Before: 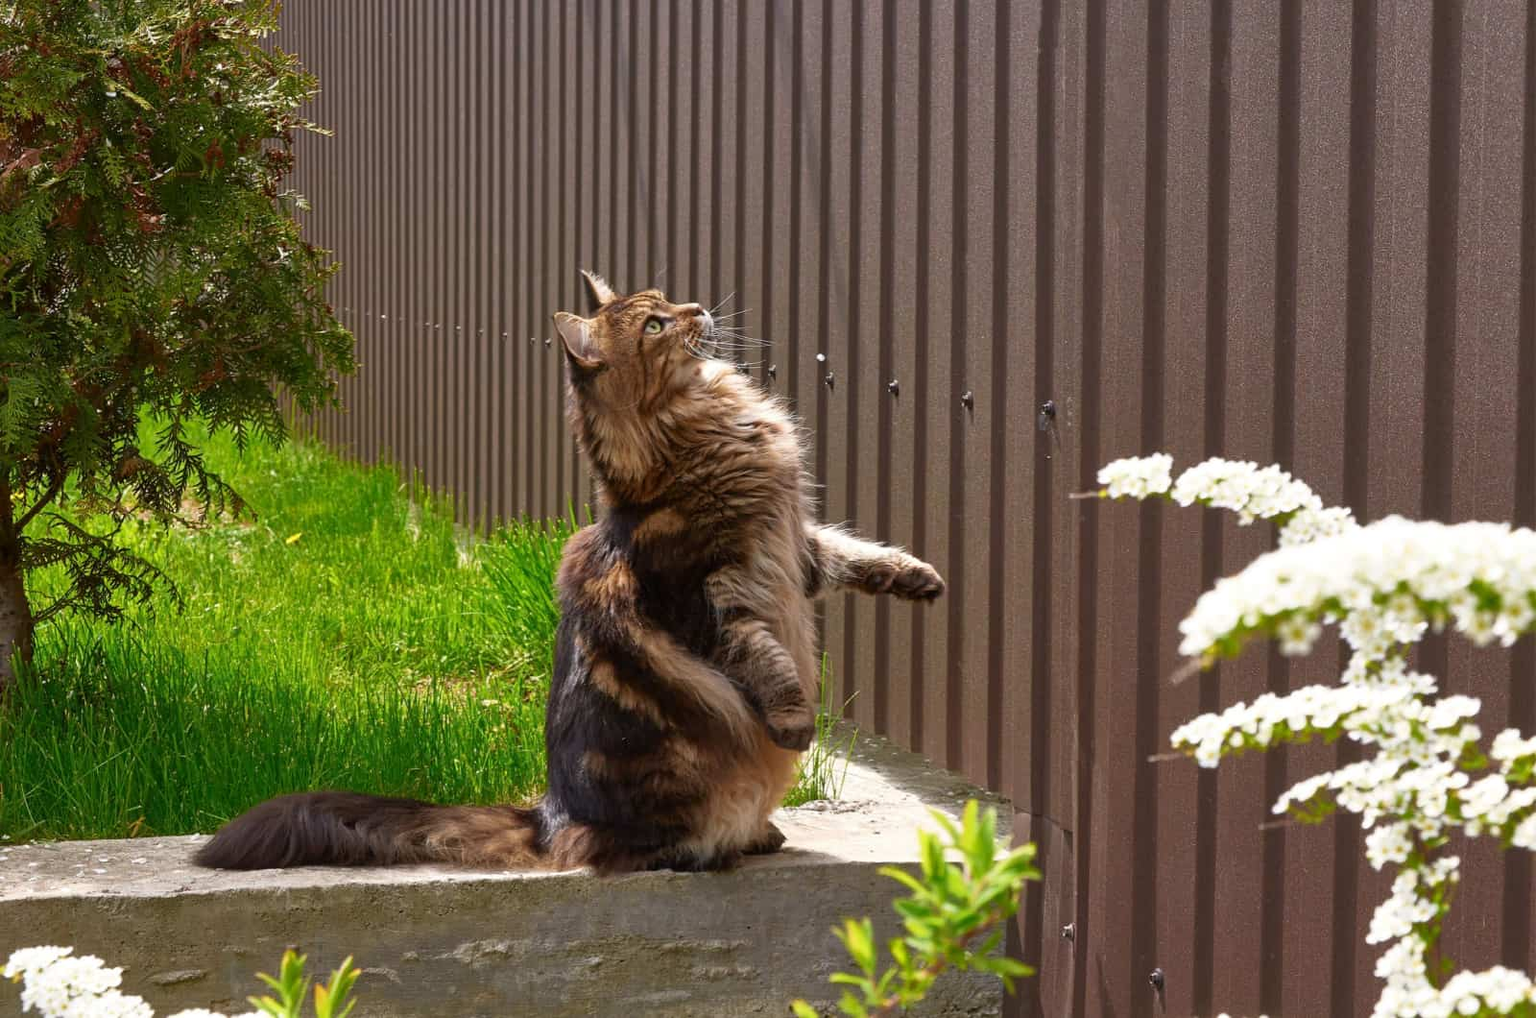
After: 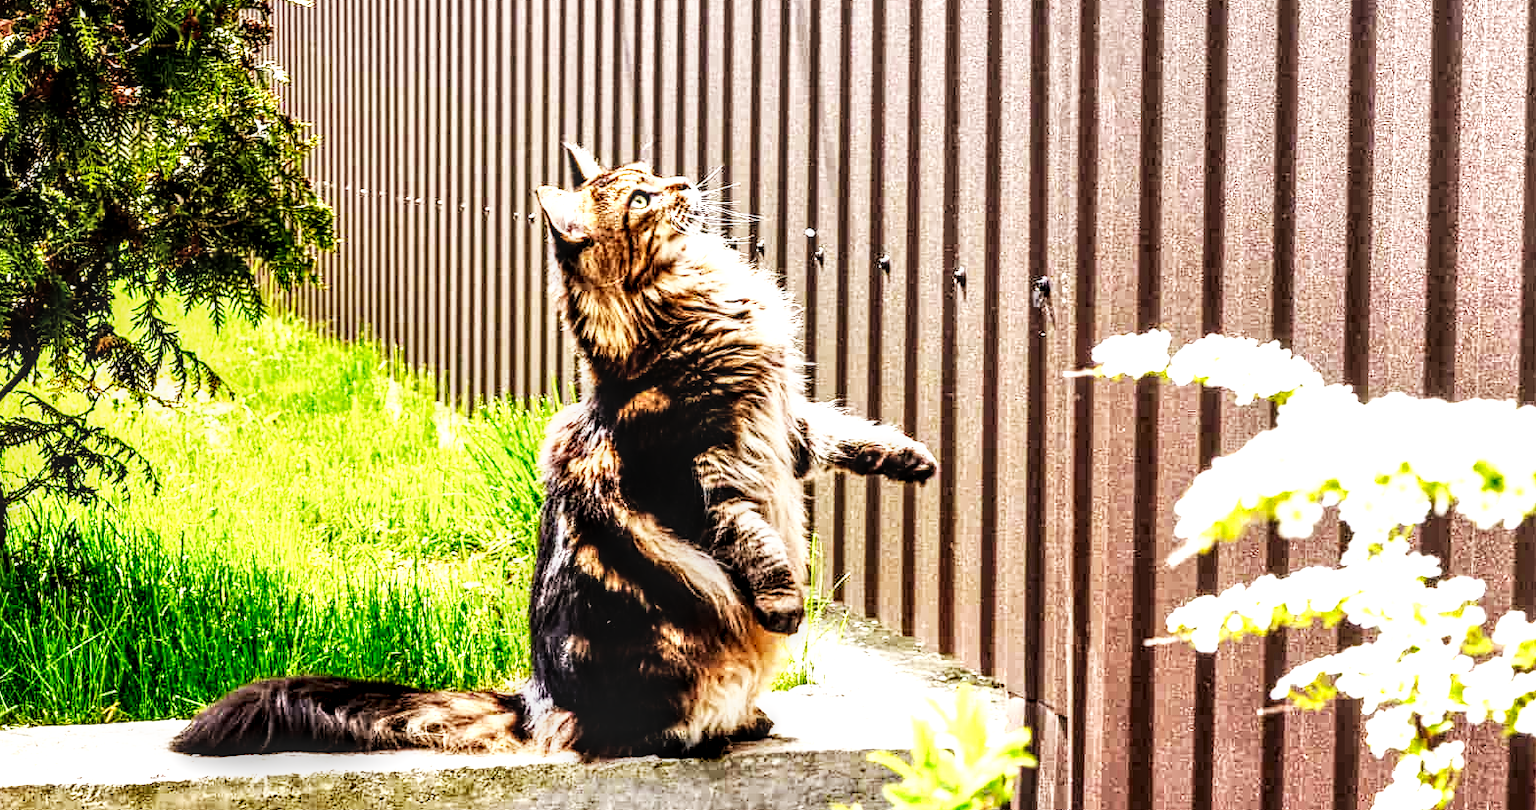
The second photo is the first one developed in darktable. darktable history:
rgb curve: curves: ch0 [(0, 0) (0.21, 0.15) (0.24, 0.21) (0.5, 0.75) (0.75, 0.96) (0.89, 0.99) (1, 1)]; ch1 [(0, 0.02) (0.21, 0.13) (0.25, 0.2) (0.5, 0.67) (0.75, 0.9) (0.89, 0.97) (1, 1)]; ch2 [(0, 0.02) (0.21, 0.13) (0.25, 0.2) (0.5, 0.67) (0.75, 0.9) (0.89, 0.97) (1, 1)], compensate middle gray true
base curve: curves: ch0 [(0, 0) (0.007, 0.004) (0.027, 0.03) (0.046, 0.07) (0.207, 0.54) (0.442, 0.872) (0.673, 0.972) (1, 1)], preserve colors none
local contrast: highlights 0%, shadows 0%, detail 182%
crop and rotate: left 1.814%, top 12.818%, right 0.25%, bottom 9.225%
